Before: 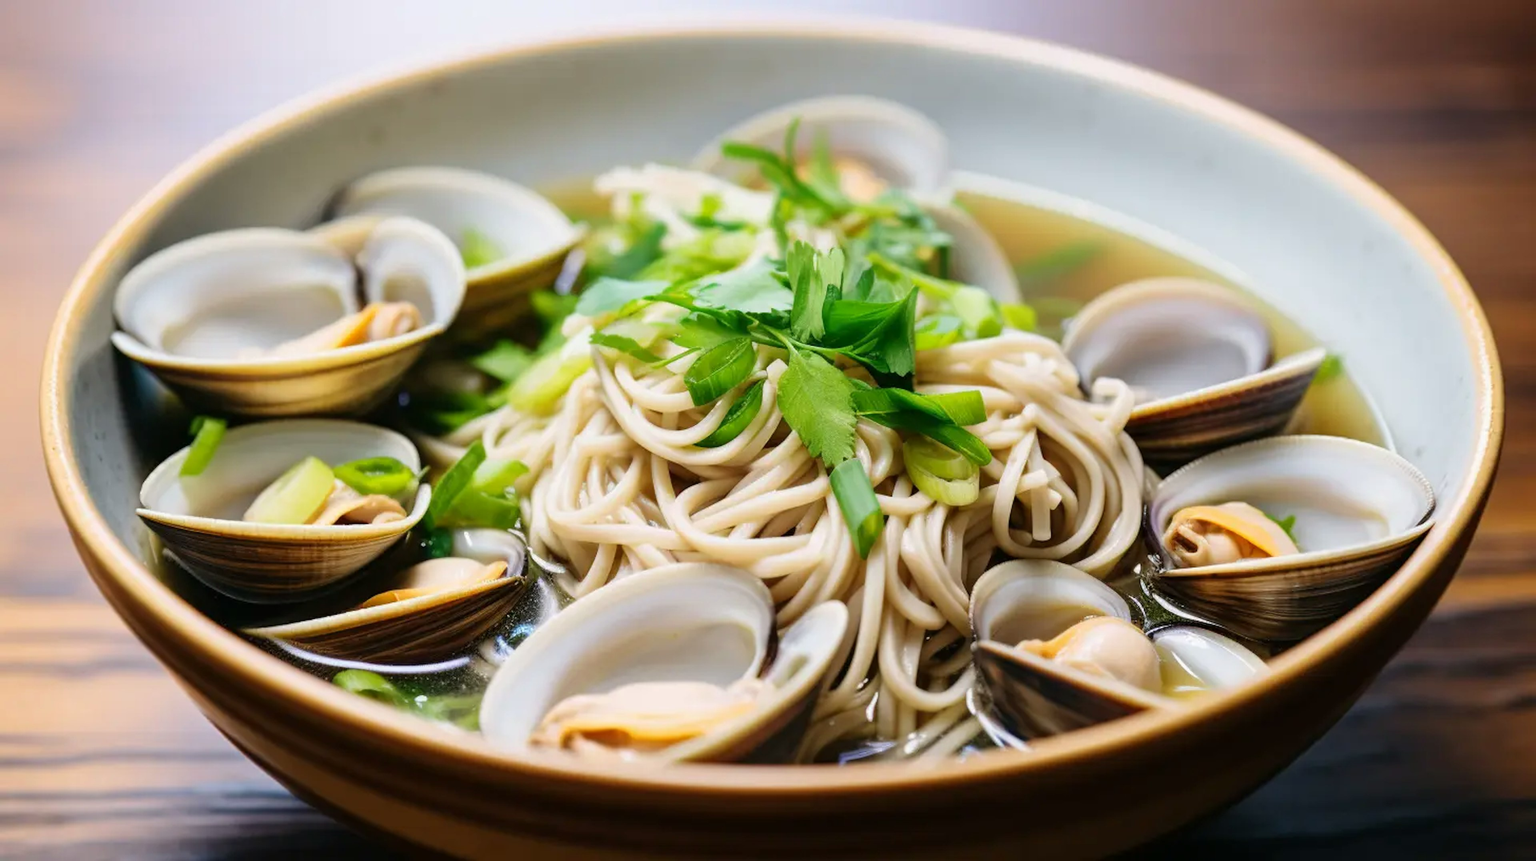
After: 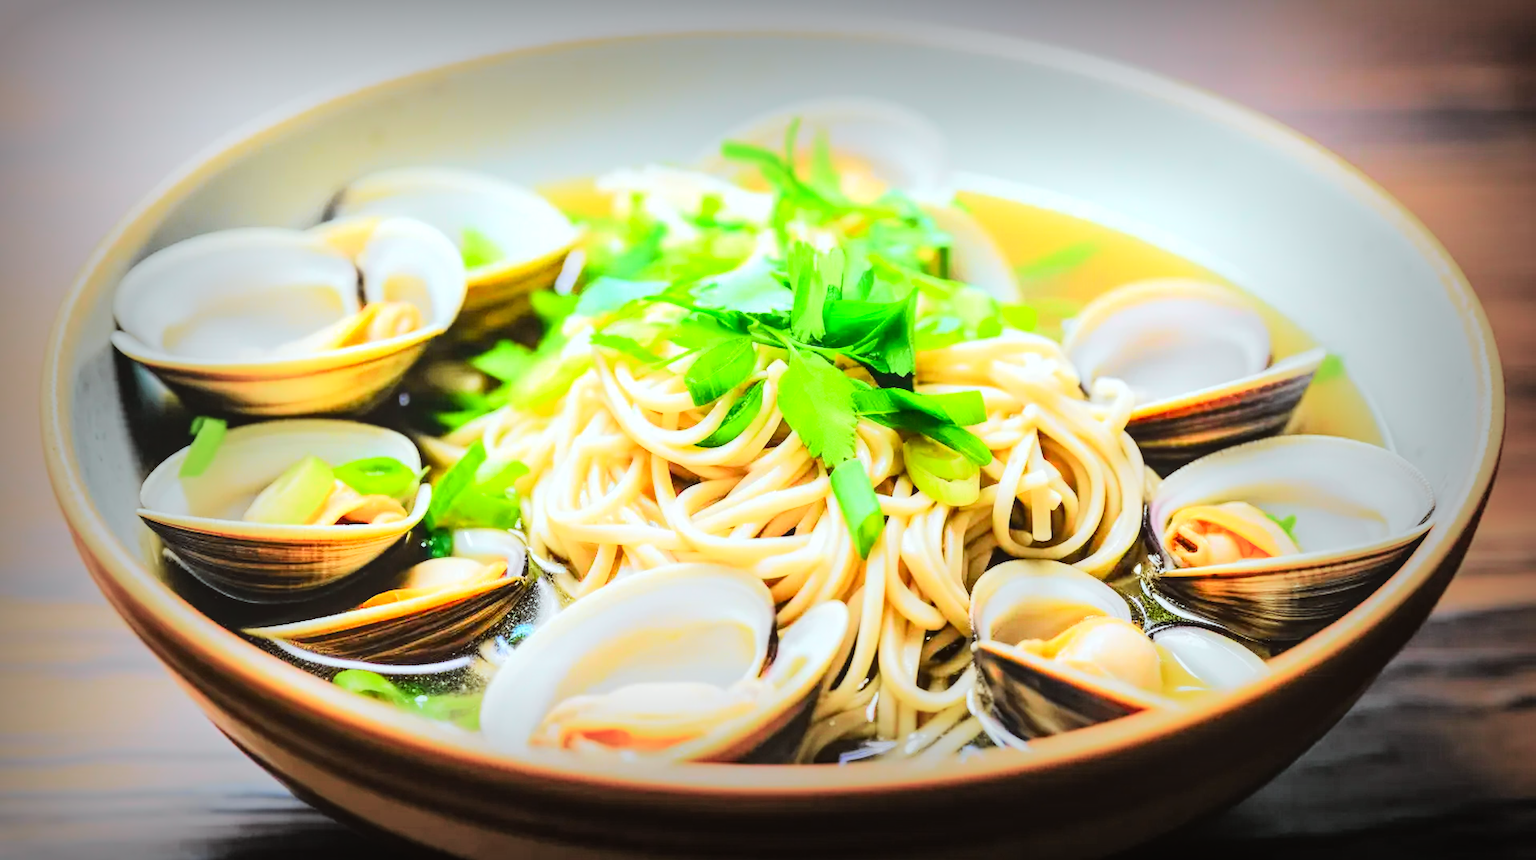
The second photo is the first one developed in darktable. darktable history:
local contrast: detail 110%
exposure: black level correction -0.002, exposure 0.547 EV, compensate highlight preservation false
vignetting: fall-off start 53.78%, brightness -0.728, saturation -0.479, automatic ratio true, width/height ratio 1.316, shape 0.225
tone curve: curves: ch0 [(0, 0) (0.062, 0.037) (0.142, 0.138) (0.359, 0.419) (0.469, 0.544) (0.634, 0.722) (0.839, 0.909) (0.998, 0.978)]; ch1 [(0, 0) (0.437, 0.408) (0.472, 0.47) (0.502, 0.503) (0.527, 0.523) (0.559, 0.573) (0.608, 0.665) (0.669, 0.748) (0.859, 0.899) (1, 1)]; ch2 [(0, 0) (0.33, 0.301) (0.421, 0.443) (0.473, 0.498) (0.502, 0.5) (0.535, 0.531) (0.575, 0.603) (0.608, 0.667) (1, 1)], color space Lab, independent channels, preserve colors none
tone equalizer: -7 EV 0.145 EV, -6 EV 0.594 EV, -5 EV 1.11 EV, -4 EV 1.3 EV, -3 EV 1.16 EV, -2 EV 0.6 EV, -1 EV 0.155 EV, edges refinement/feathering 500, mask exposure compensation -1.57 EV, preserve details no
color correction: highlights a* -5.08, highlights b* -3.76, shadows a* 3.78, shadows b* 4.2
